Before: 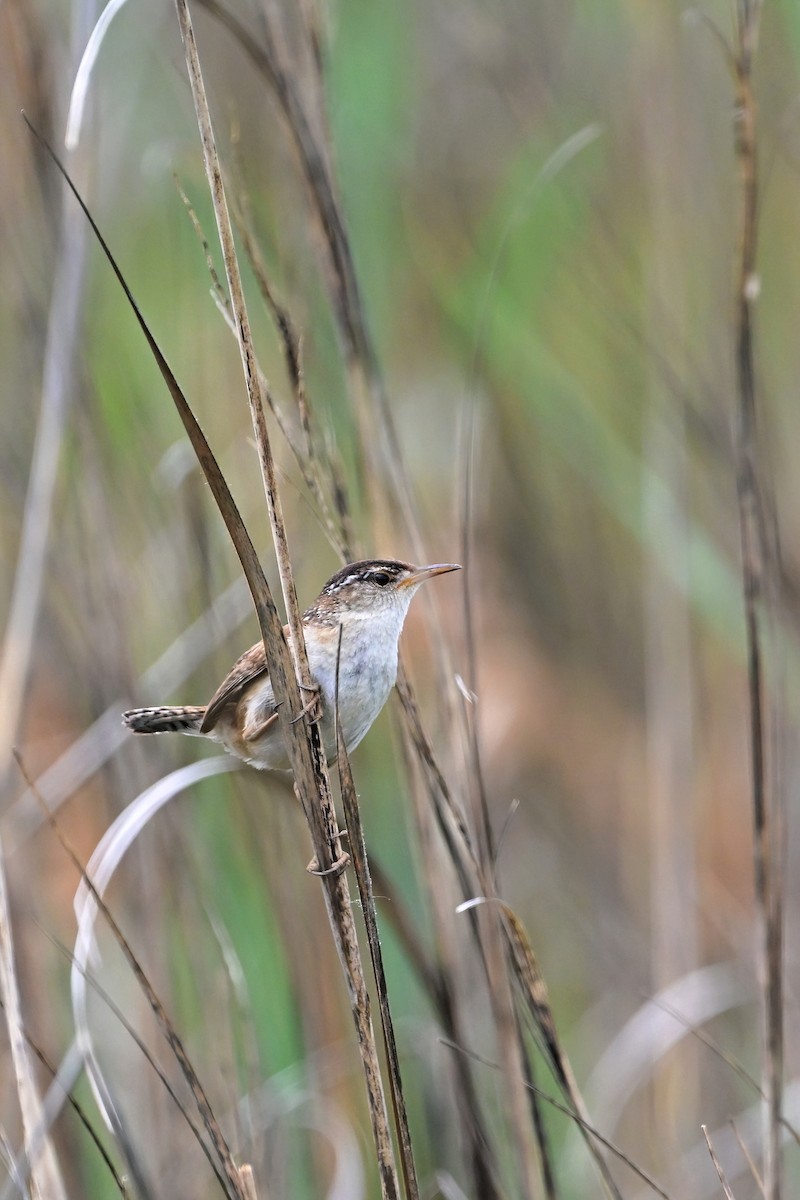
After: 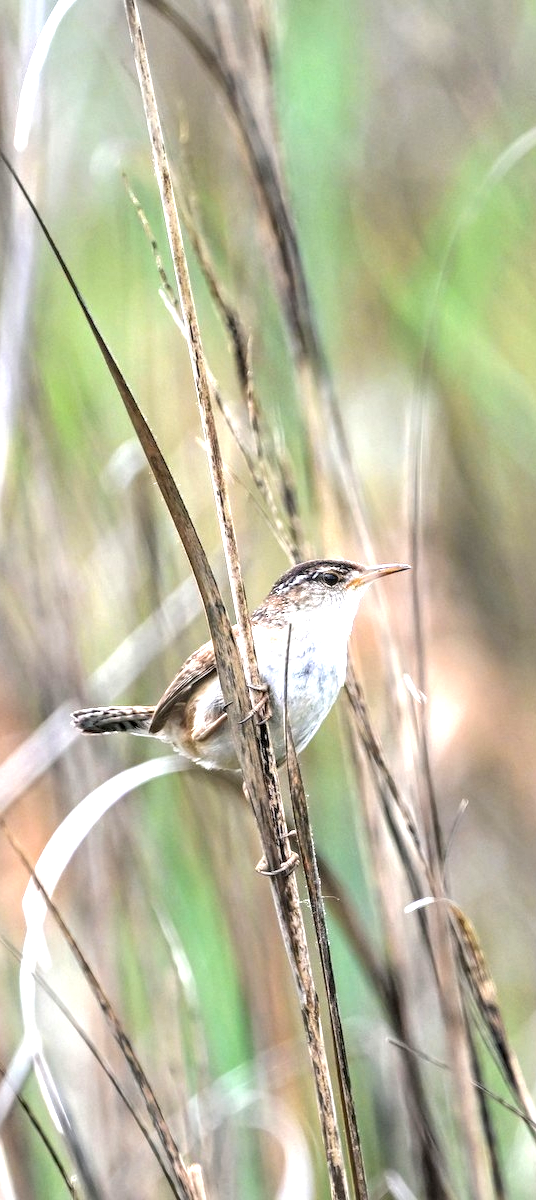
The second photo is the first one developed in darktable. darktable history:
exposure: black level correction 0.001, exposure 1.04 EV, compensate exposure bias true, compensate highlight preservation false
local contrast: highlights 63%, detail 143%, midtone range 0.433
crop and rotate: left 6.395%, right 26.484%
